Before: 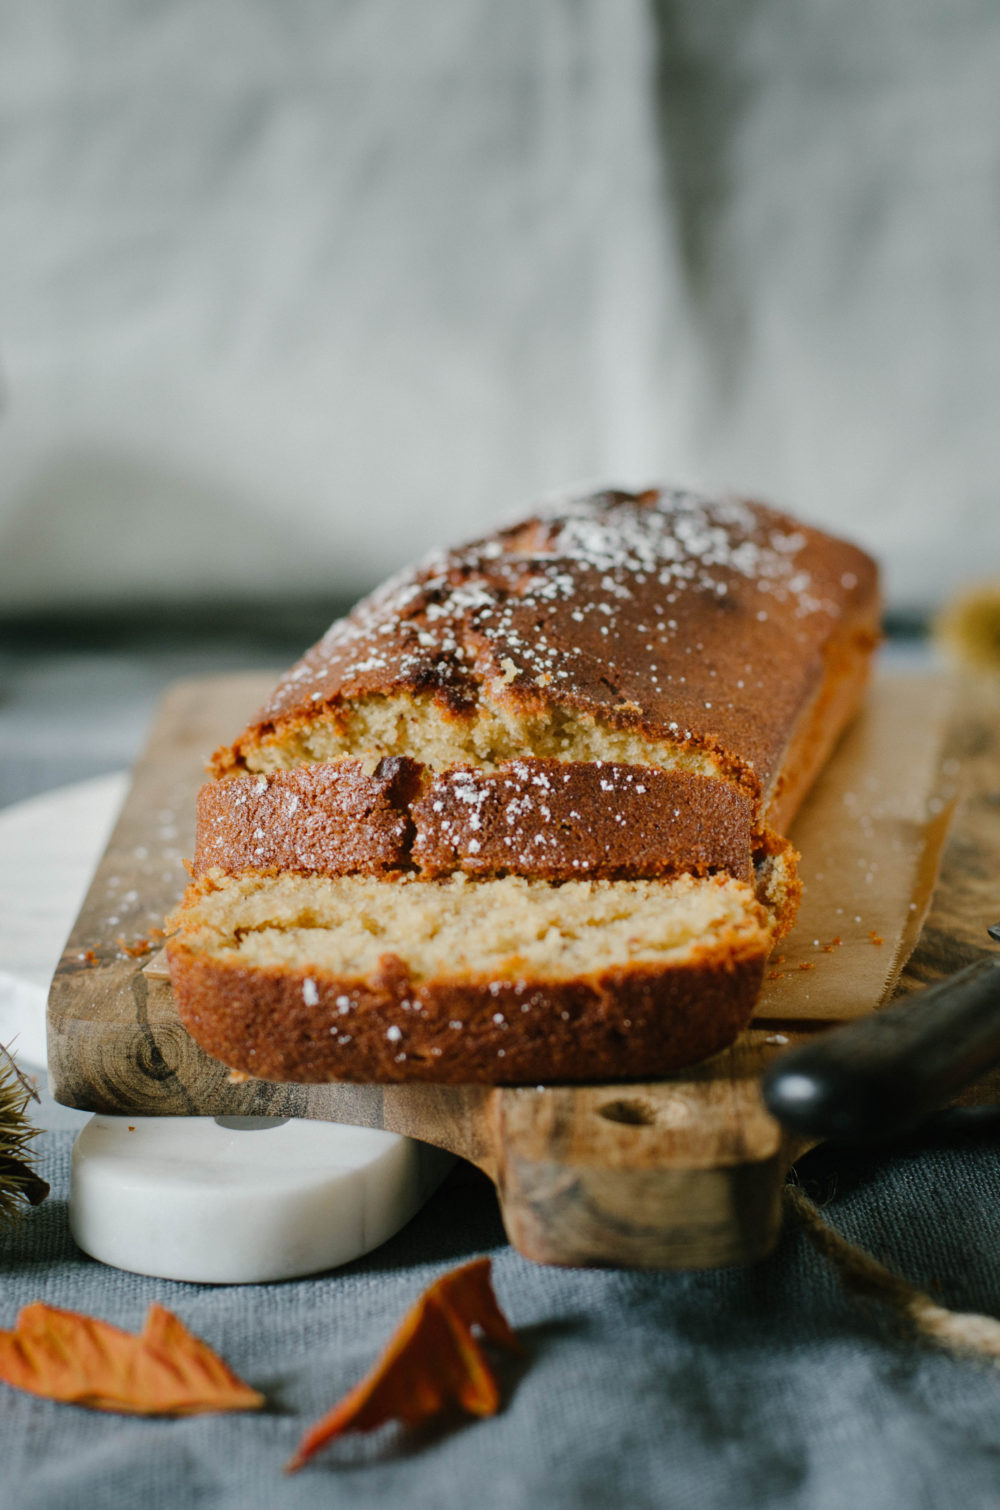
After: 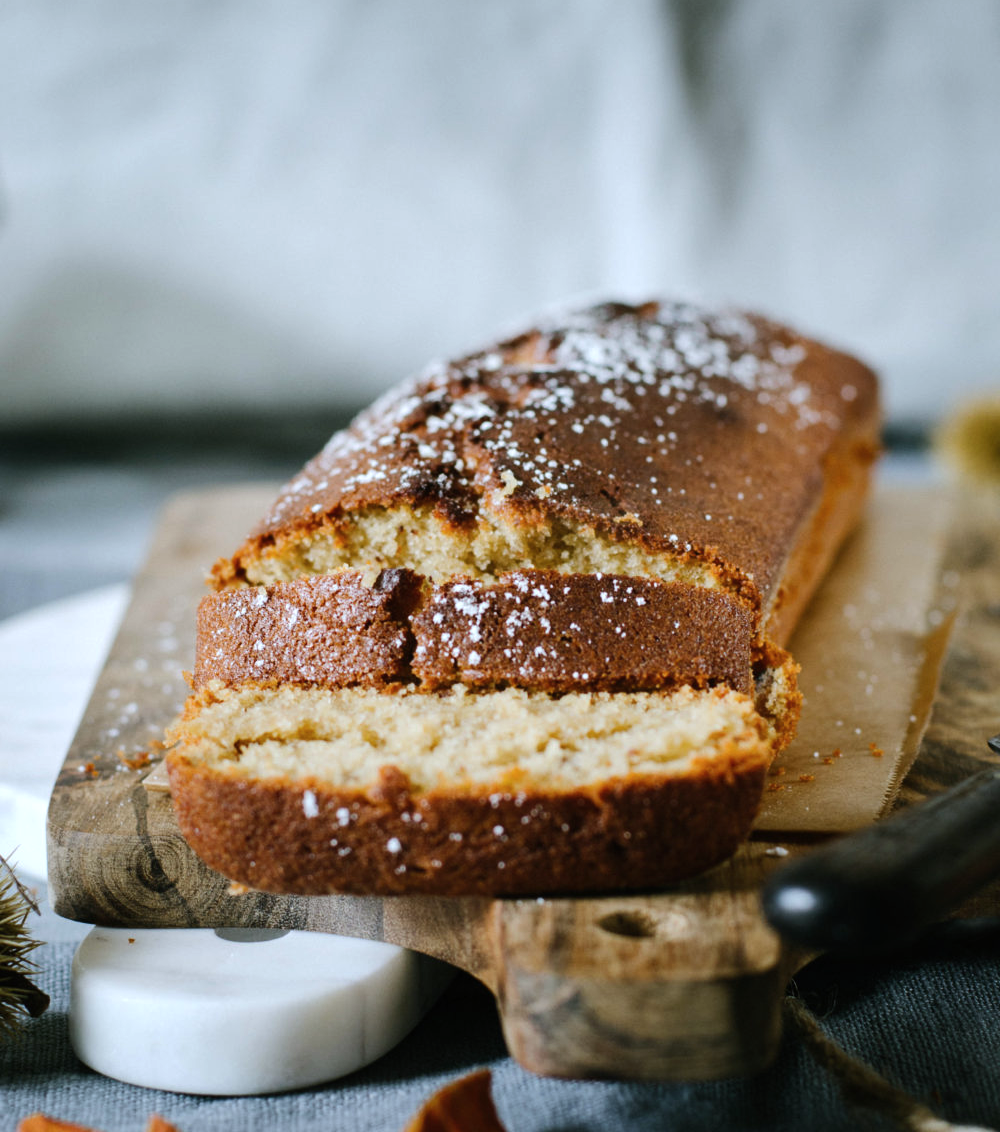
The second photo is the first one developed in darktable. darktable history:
tone equalizer: -8 EV -0.417 EV, -7 EV -0.389 EV, -6 EV -0.333 EV, -5 EV -0.222 EV, -3 EV 0.222 EV, -2 EV 0.333 EV, -1 EV 0.389 EV, +0 EV 0.417 EV, edges refinement/feathering 500, mask exposure compensation -1.57 EV, preserve details no
contrast brightness saturation: contrast 0.01, saturation -0.05
white balance: red 0.954, blue 1.079
crop and rotate: top 12.5%, bottom 12.5%
